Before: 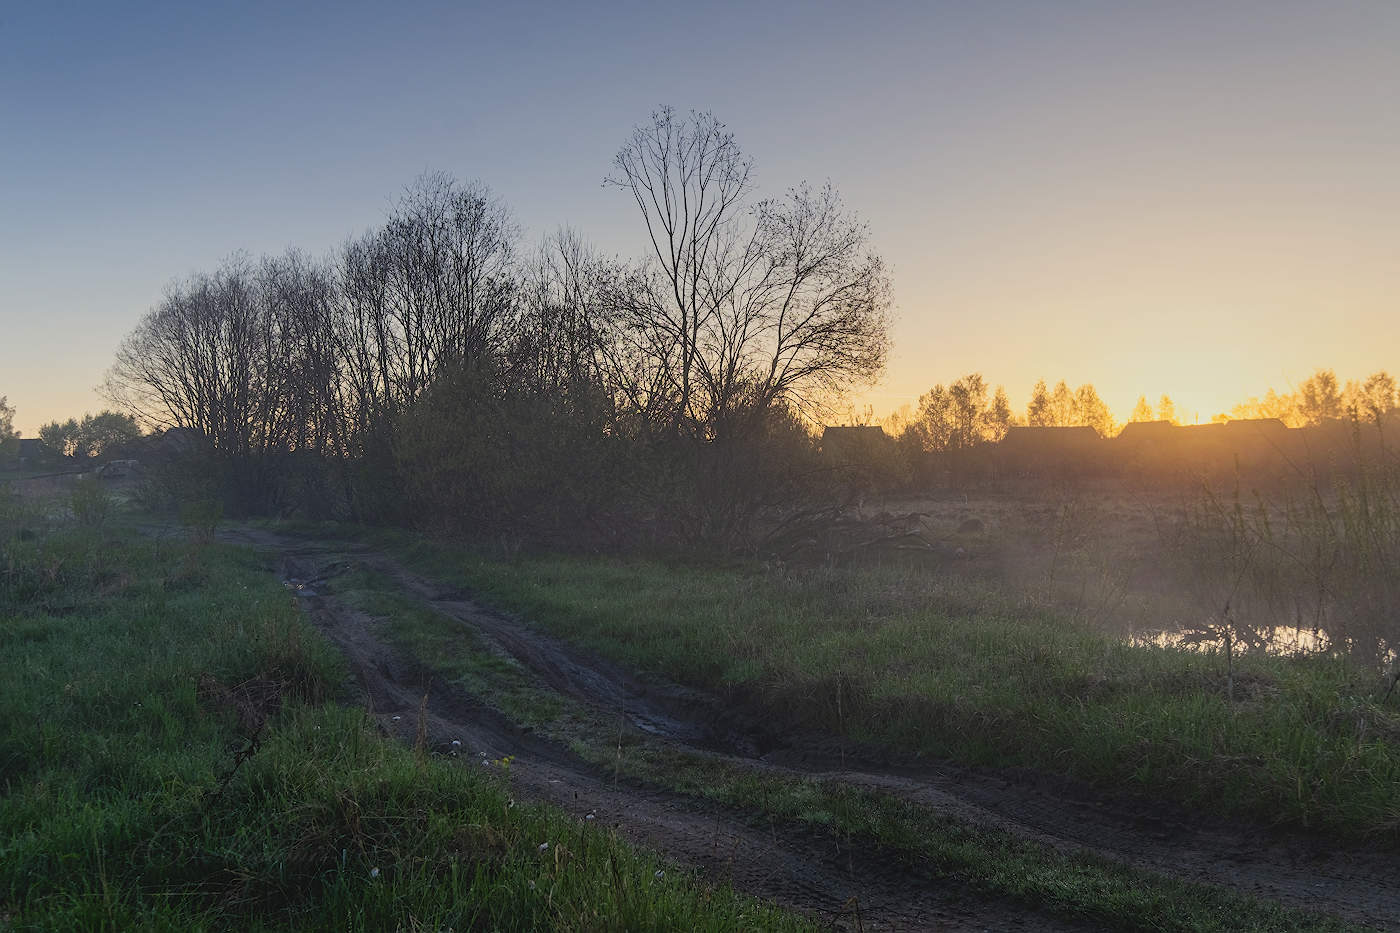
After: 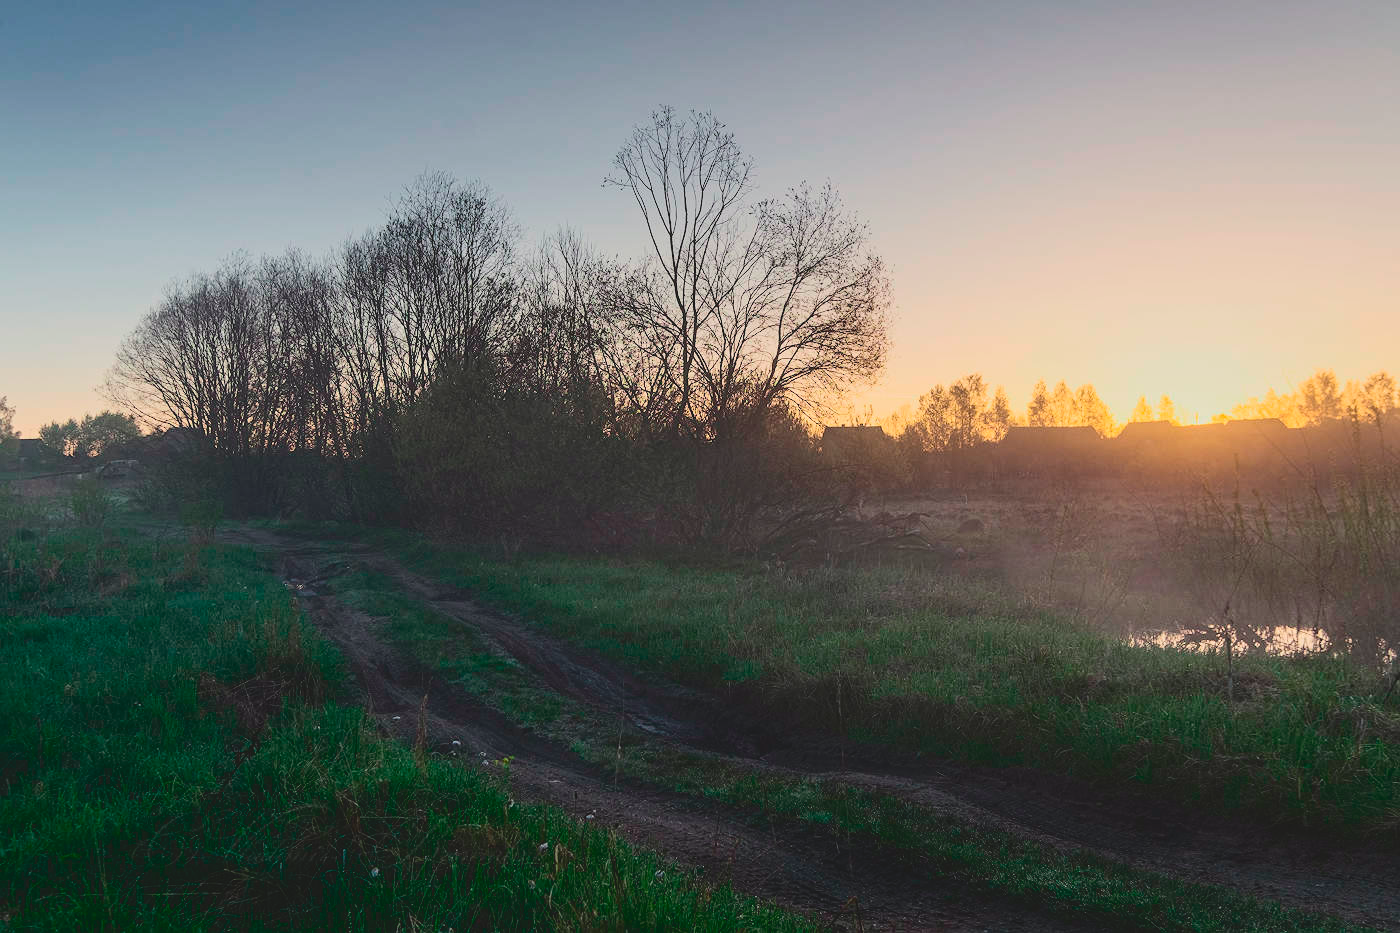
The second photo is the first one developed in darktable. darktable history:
tone curve: curves: ch0 [(0, 0.087) (0.175, 0.178) (0.466, 0.498) (0.715, 0.764) (1, 0.961)]; ch1 [(0, 0) (0.437, 0.398) (0.476, 0.466) (0.505, 0.505) (0.534, 0.544) (0.612, 0.605) (0.641, 0.643) (1, 1)]; ch2 [(0, 0) (0.359, 0.379) (0.427, 0.453) (0.489, 0.495) (0.531, 0.534) (0.579, 0.579) (1, 1)], color space Lab, independent channels, preserve colors none
